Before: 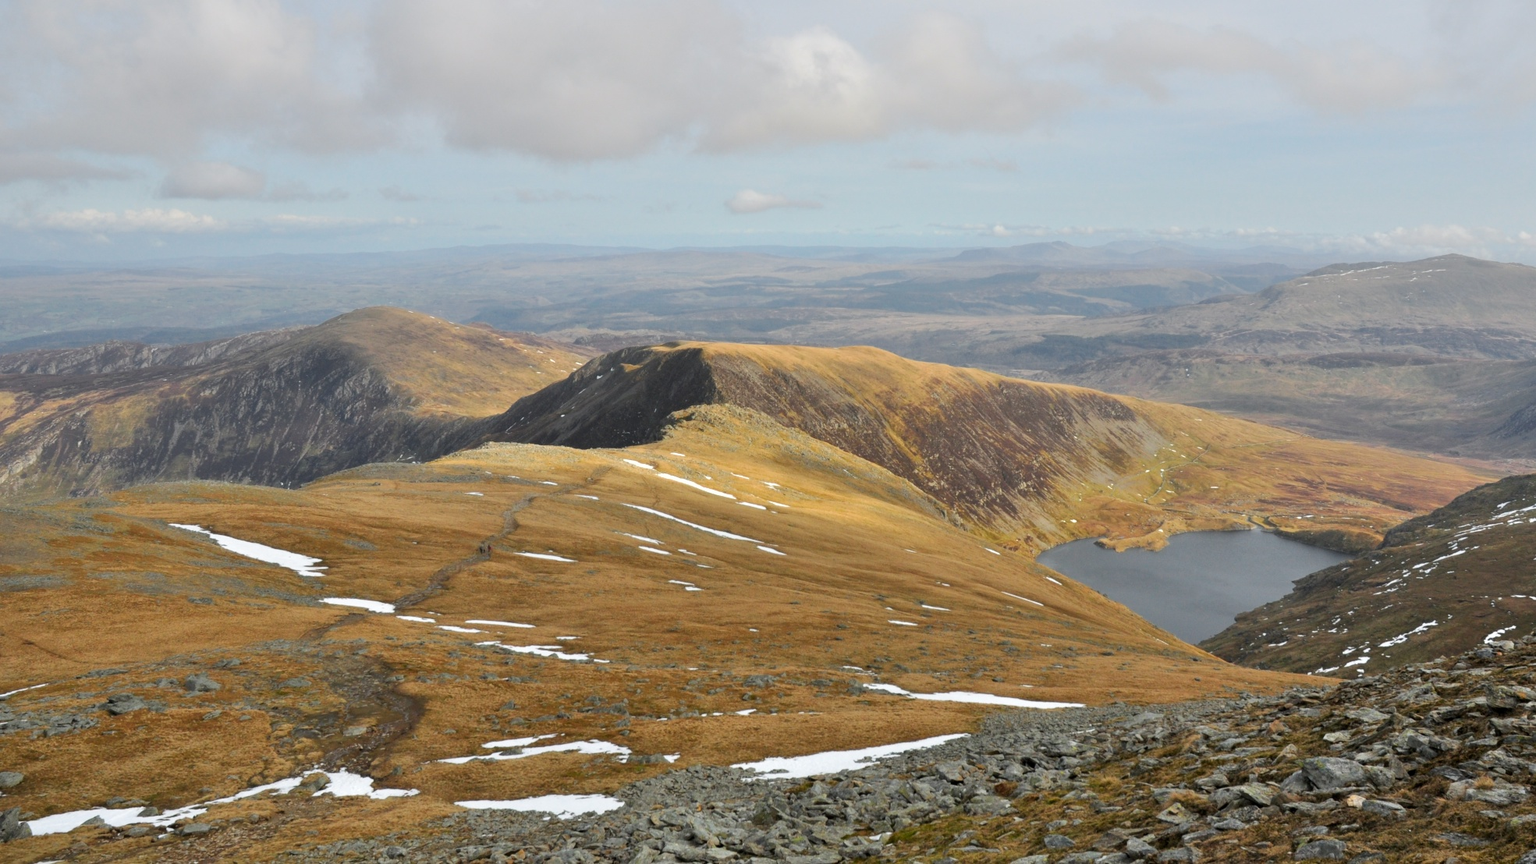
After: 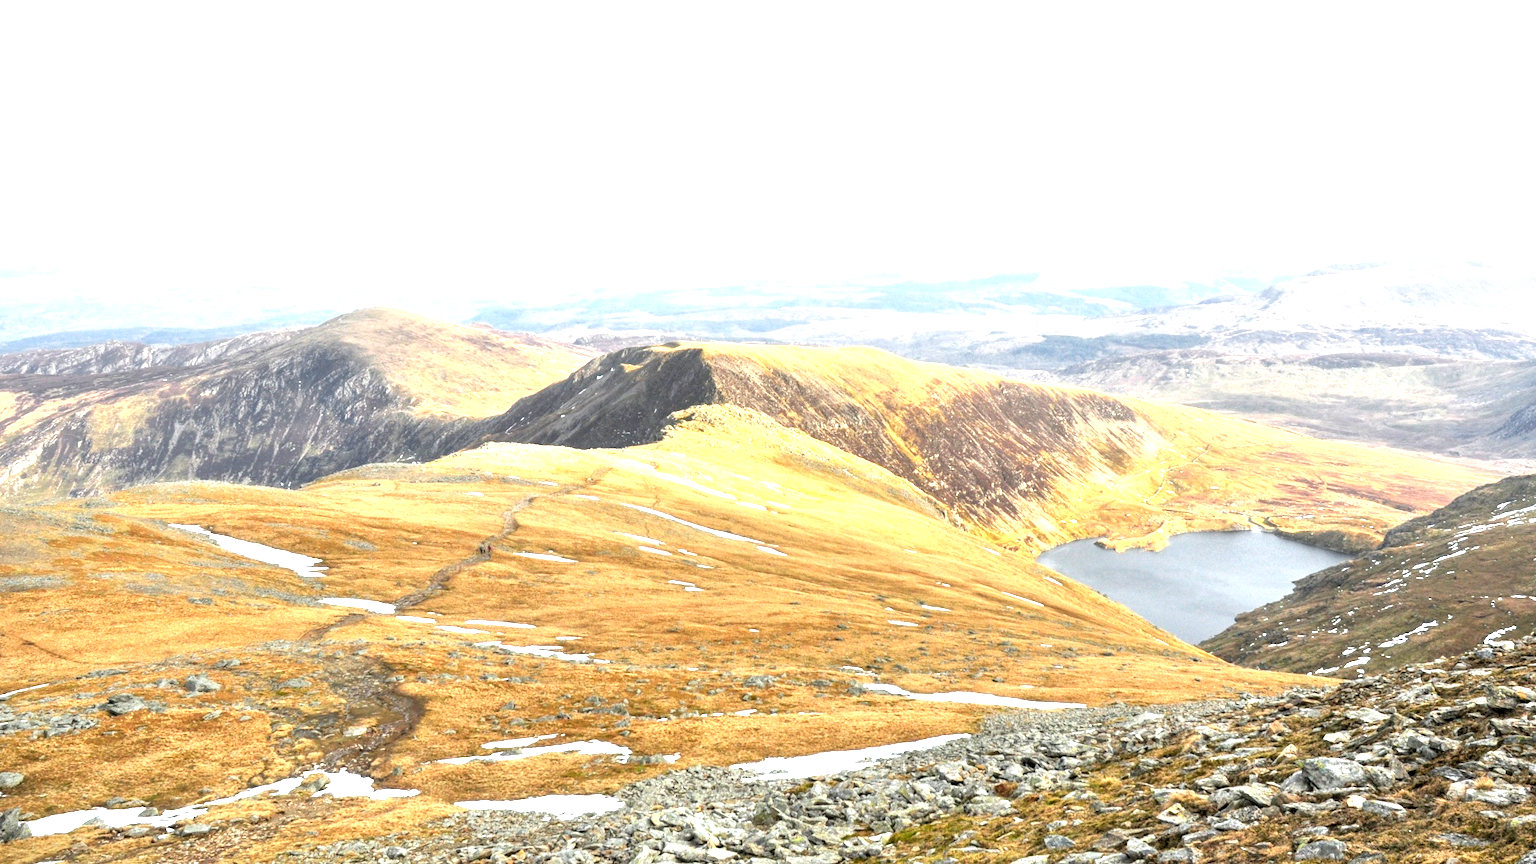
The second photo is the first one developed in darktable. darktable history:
exposure: black level correction 0, exposure 1.755 EV, compensate highlight preservation false
local contrast: detail 130%
